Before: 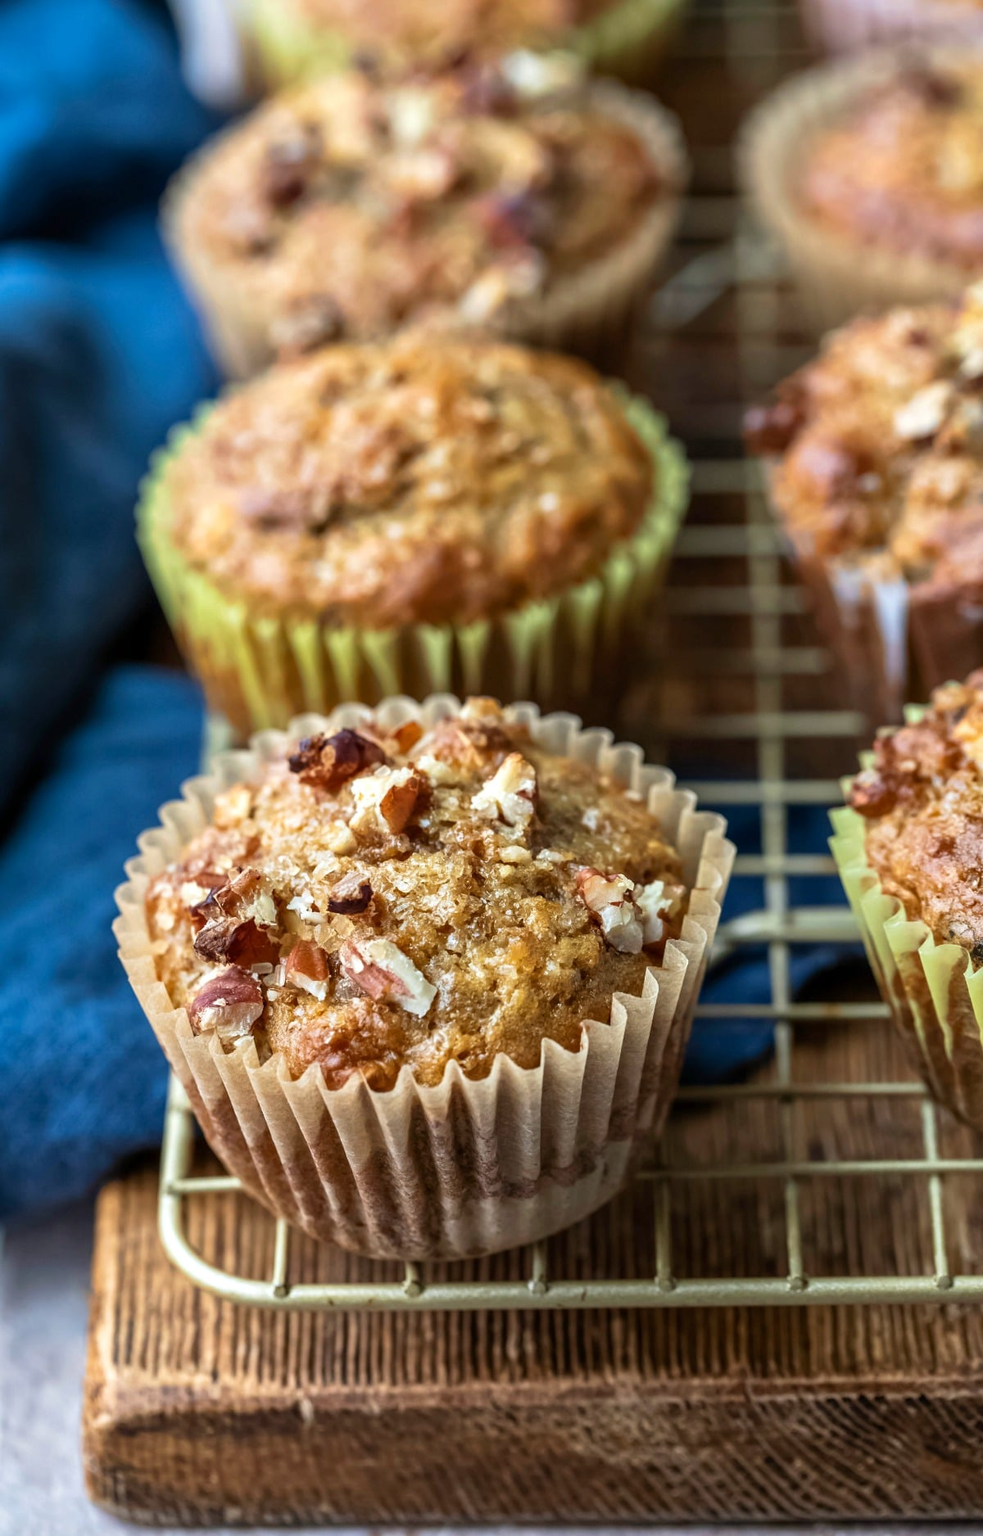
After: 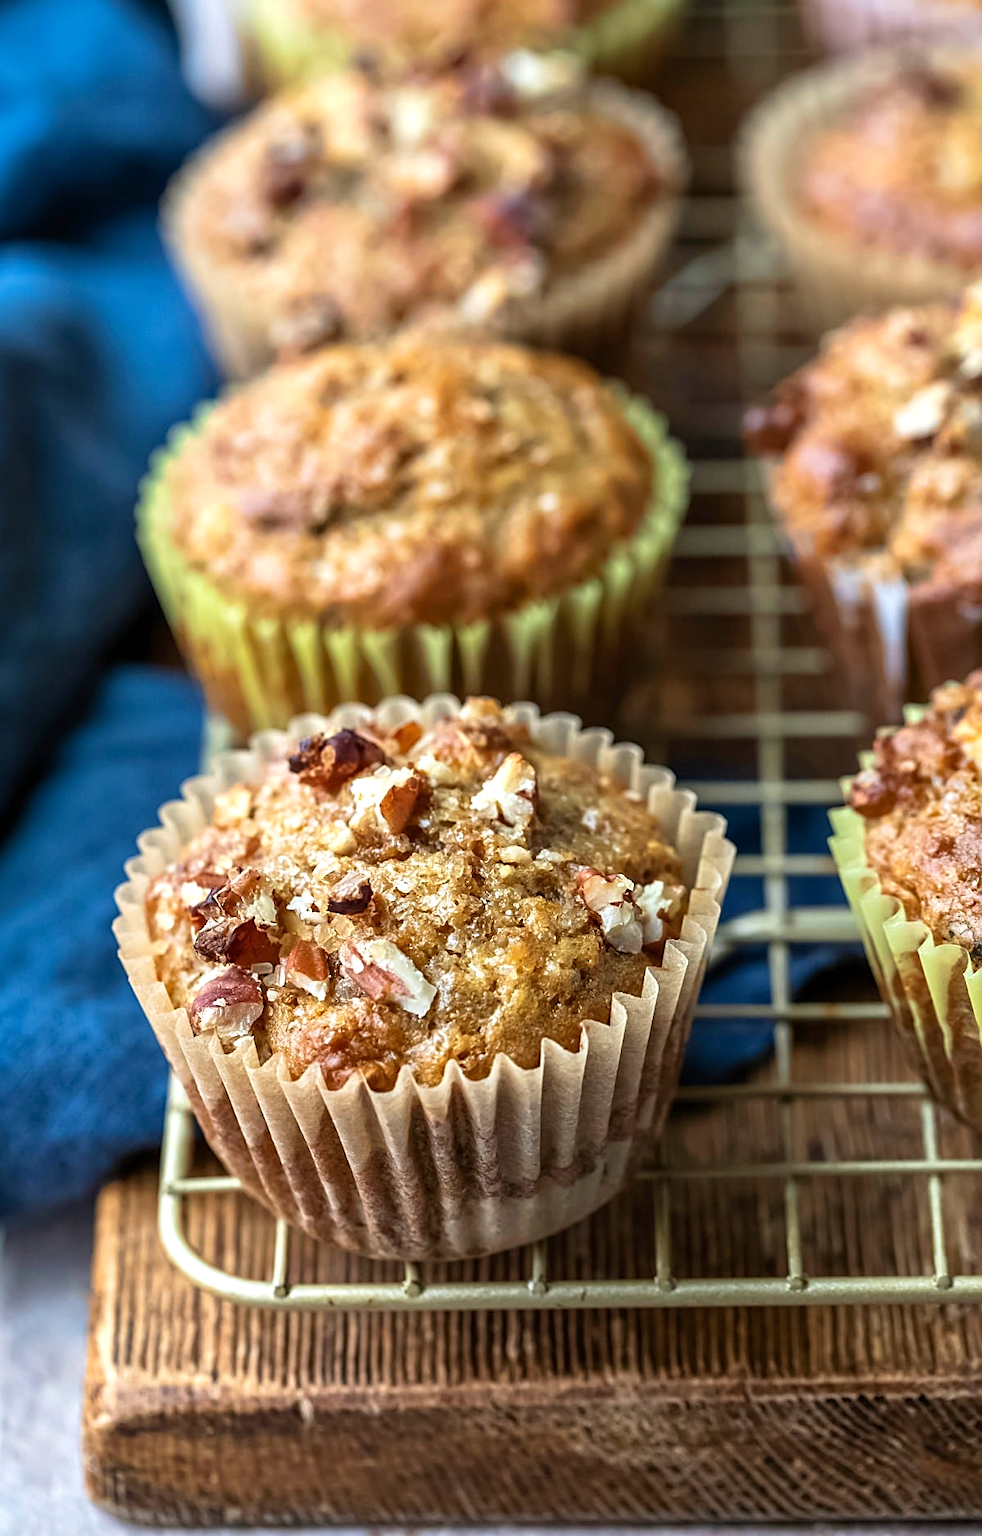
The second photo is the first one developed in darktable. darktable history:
exposure: exposure 0.202 EV, compensate highlight preservation false
sharpen: on, module defaults
